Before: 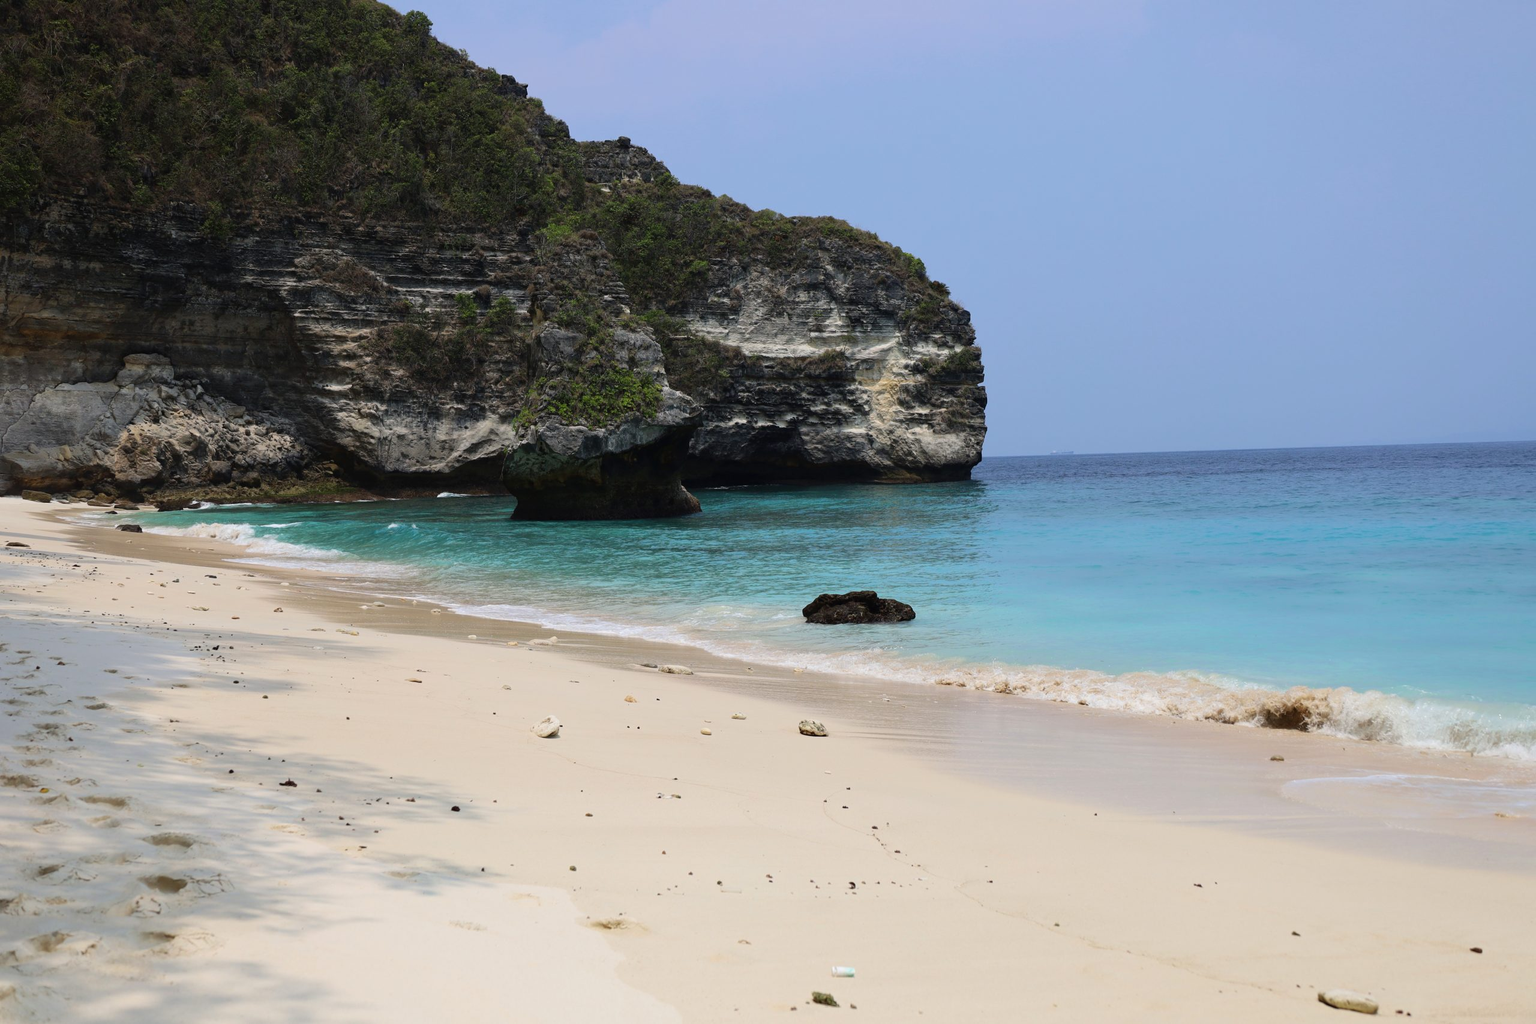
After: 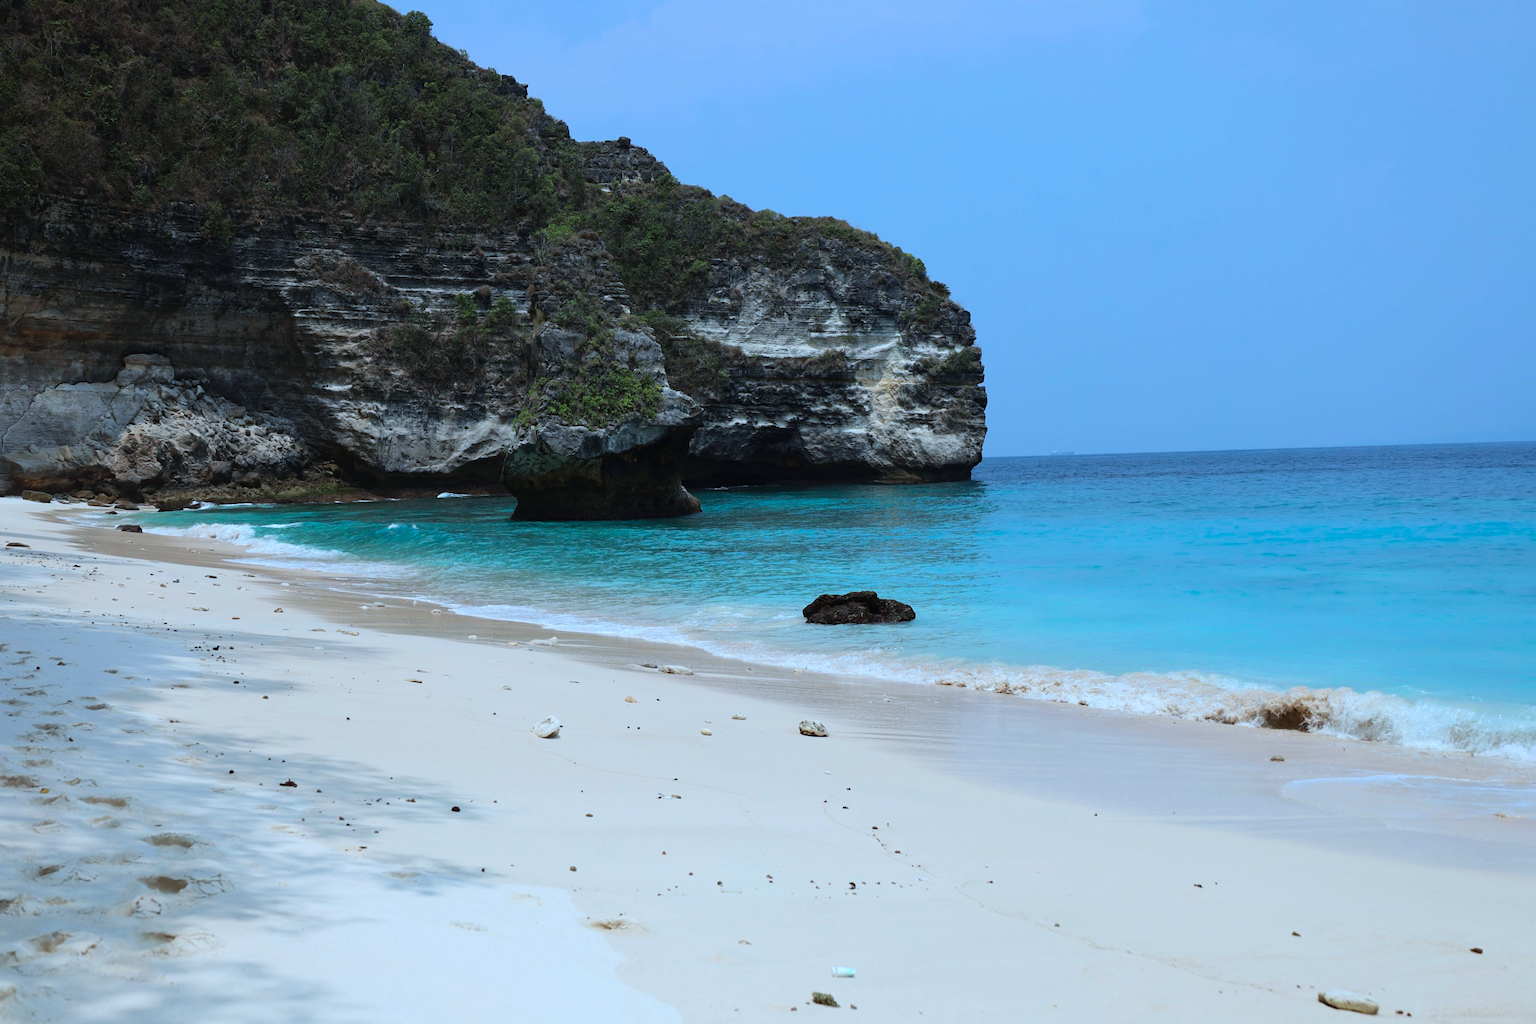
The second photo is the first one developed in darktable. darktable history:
color correction: highlights a* -9.03, highlights b* -23.19
